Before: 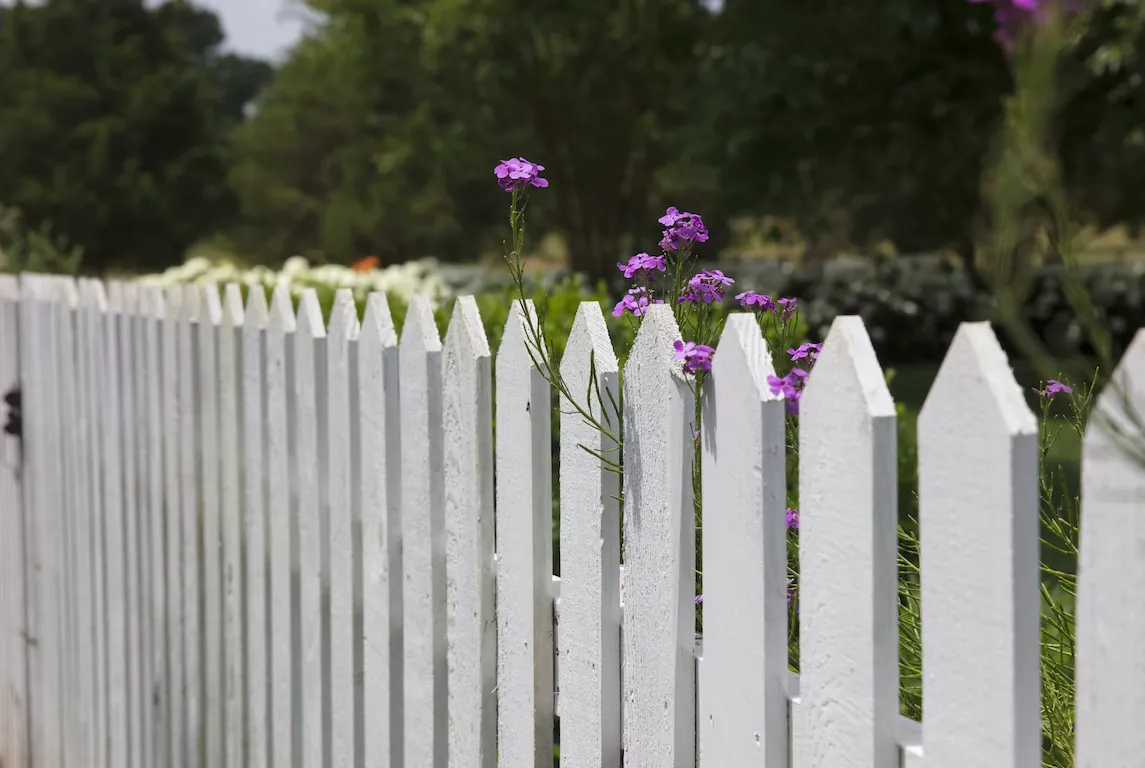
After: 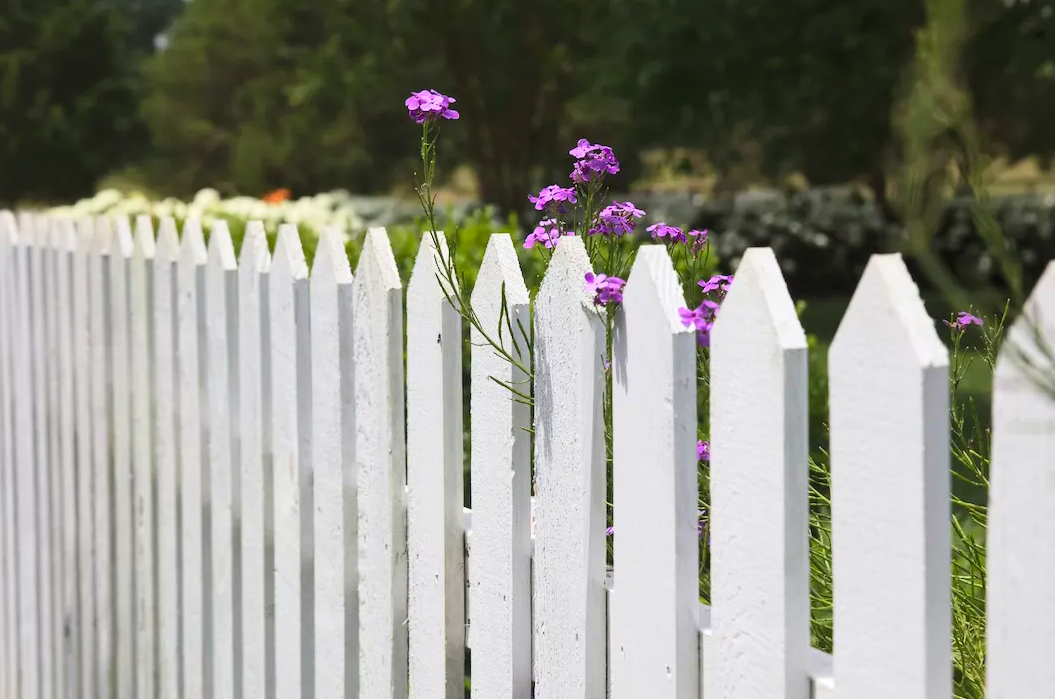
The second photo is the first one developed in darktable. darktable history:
crop and rotate: left 7.847%, top 8.886%
shadows and highlights: shadows 61.88, white point adjustment 0.445, highlights -33.71, compress 84.21%
contrast brightness saturation: contrast 0.202, brightness 0.161, saturation 0.227
